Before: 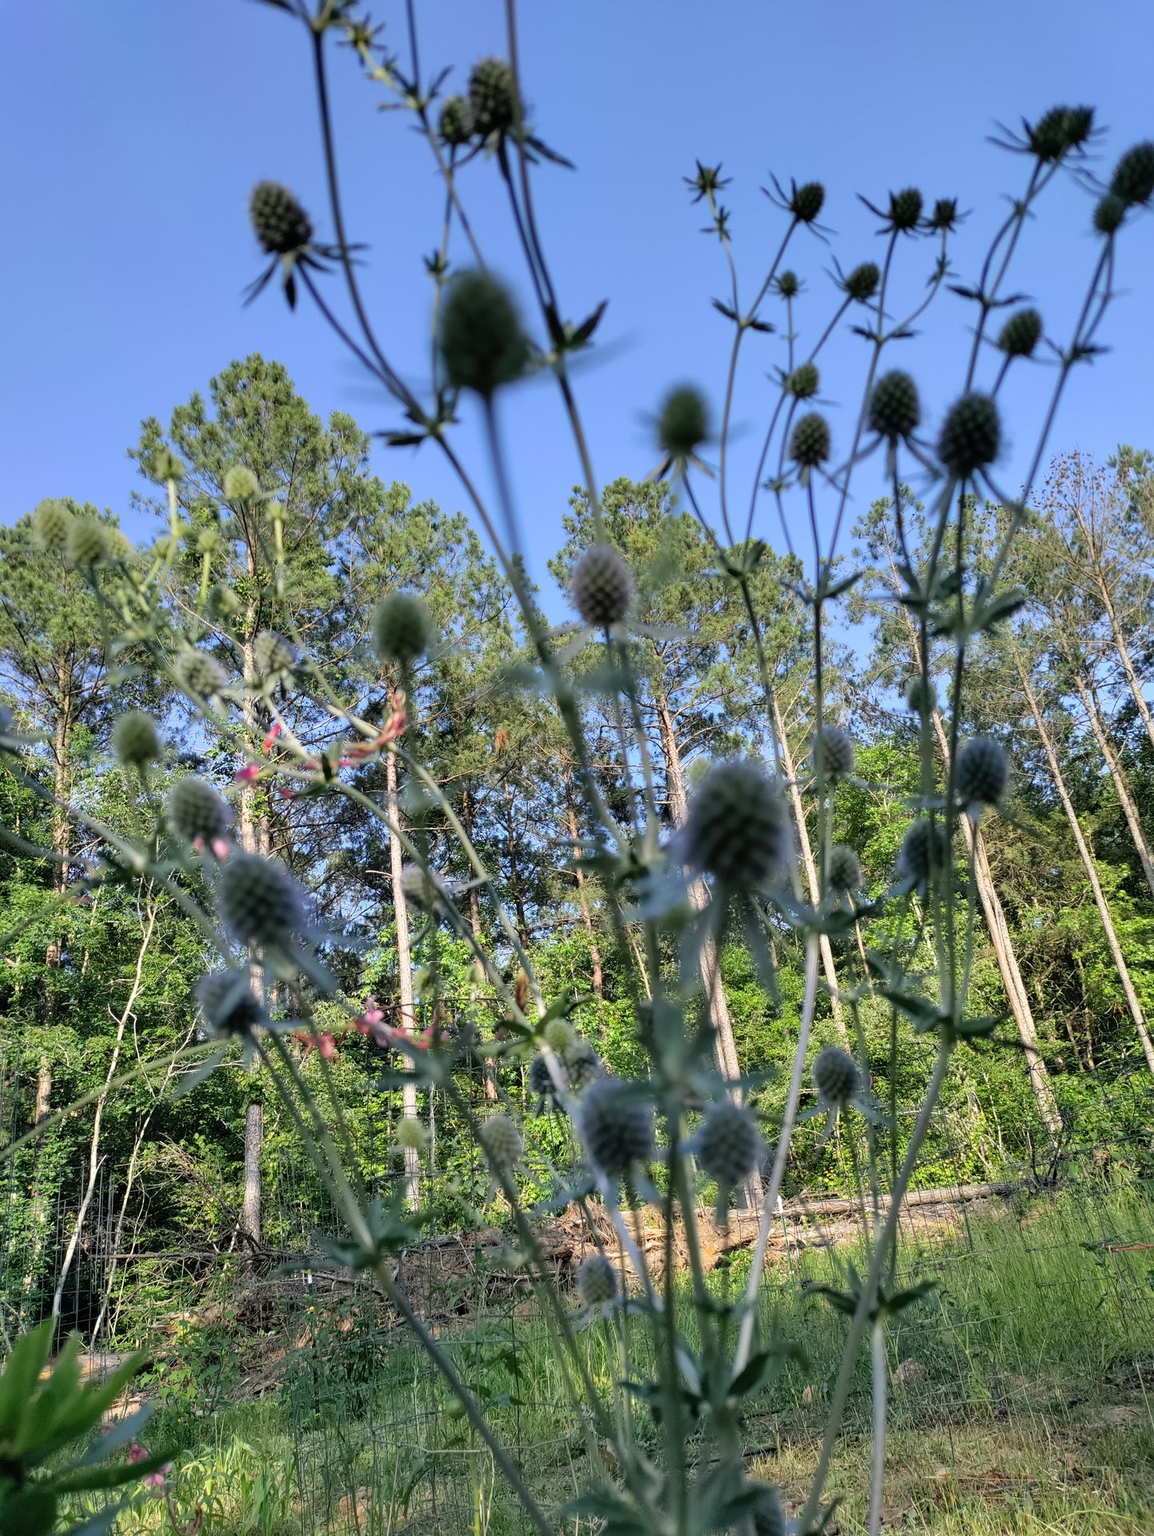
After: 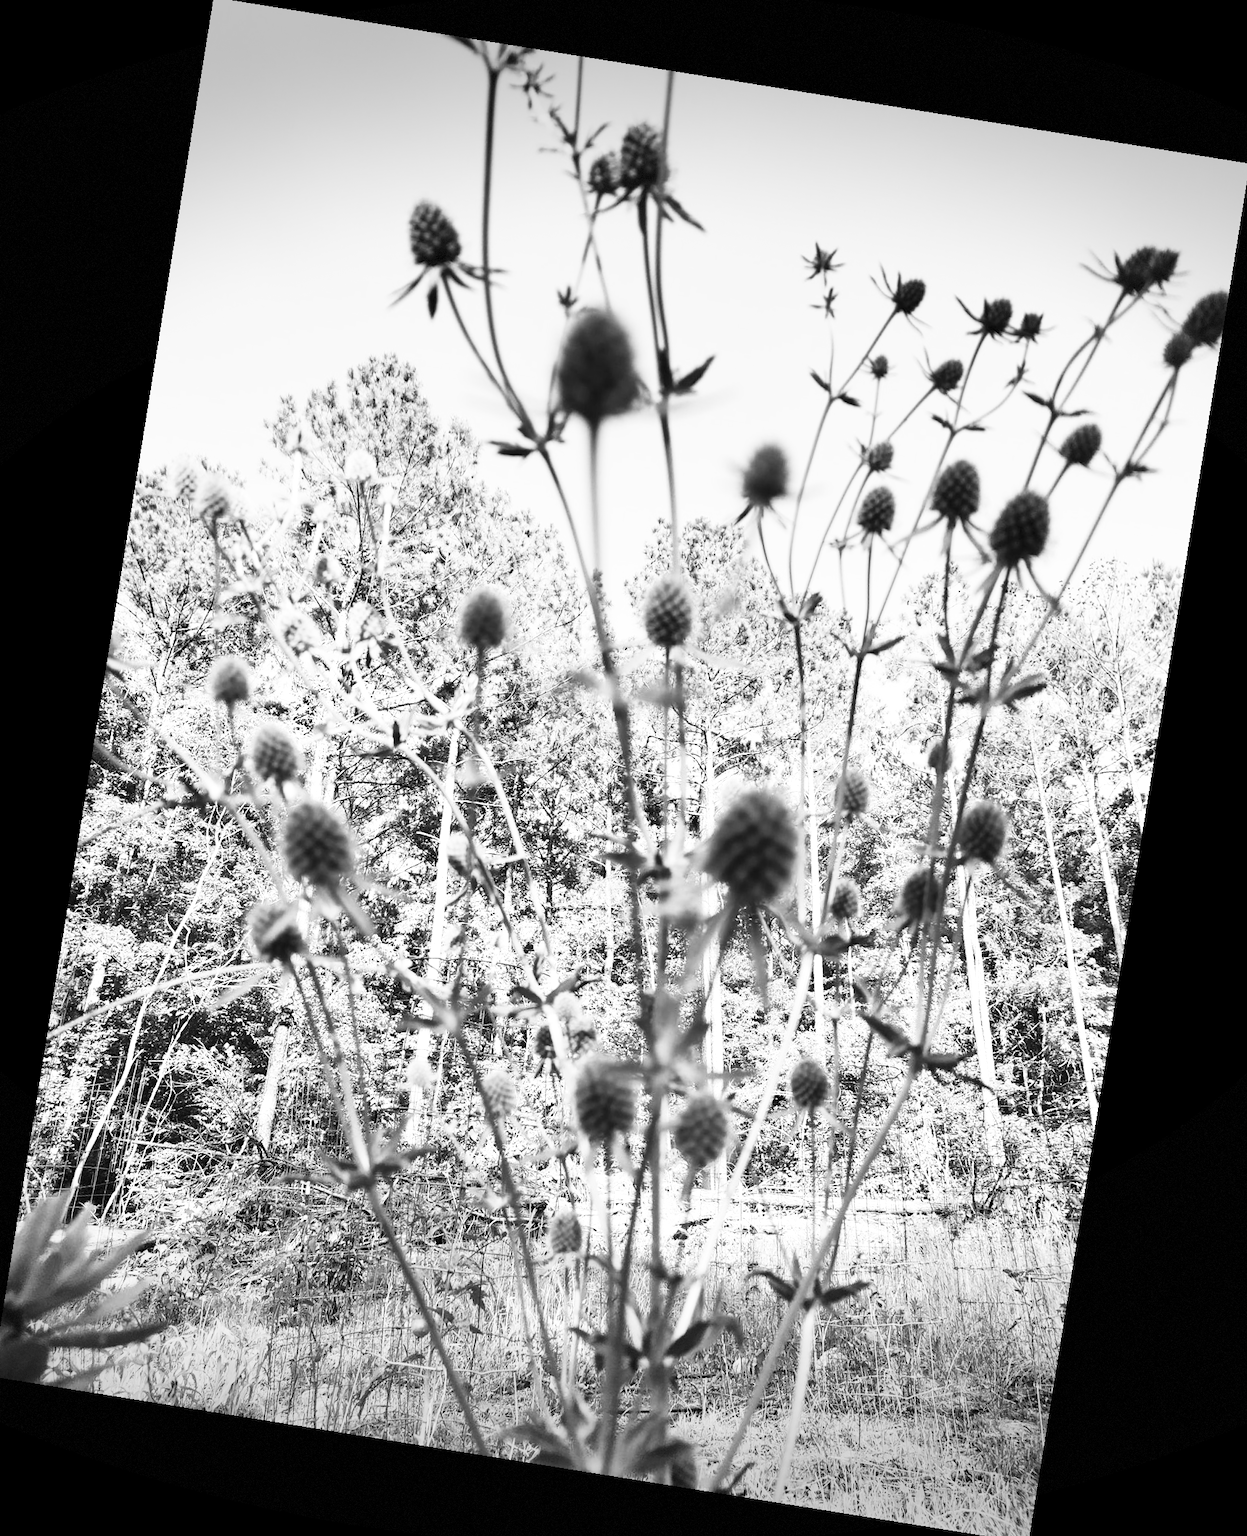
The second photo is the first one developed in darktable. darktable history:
rotate and perspective: rotation 9.12°, automatic cropping off
contrast brightness saturation: contrast 0.53, brightness 0.47, saturation -1
exposure: exposure 0.74 EV, compensate highlight preservation false
crop and rotate: left 0.614%, top 0.179%, bottom 0.309%
vignetting: fall-off start 100%, brightness -0.406, saturation -0.3, width/height ratio 1.324, dithering 8-bit output, unbound false
